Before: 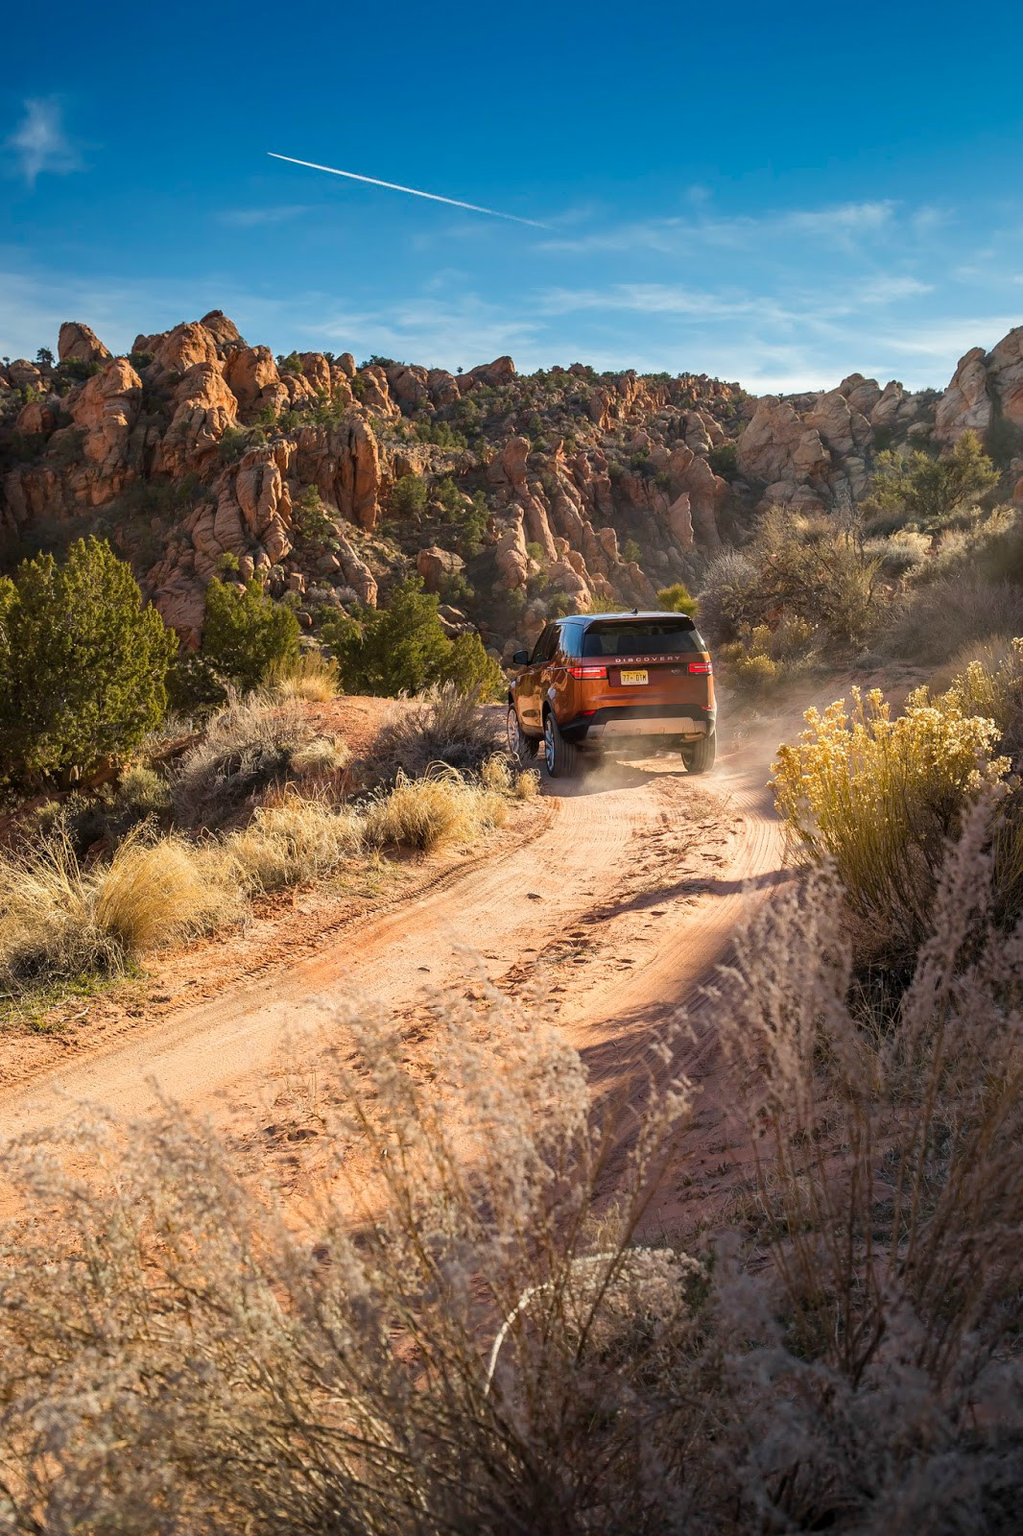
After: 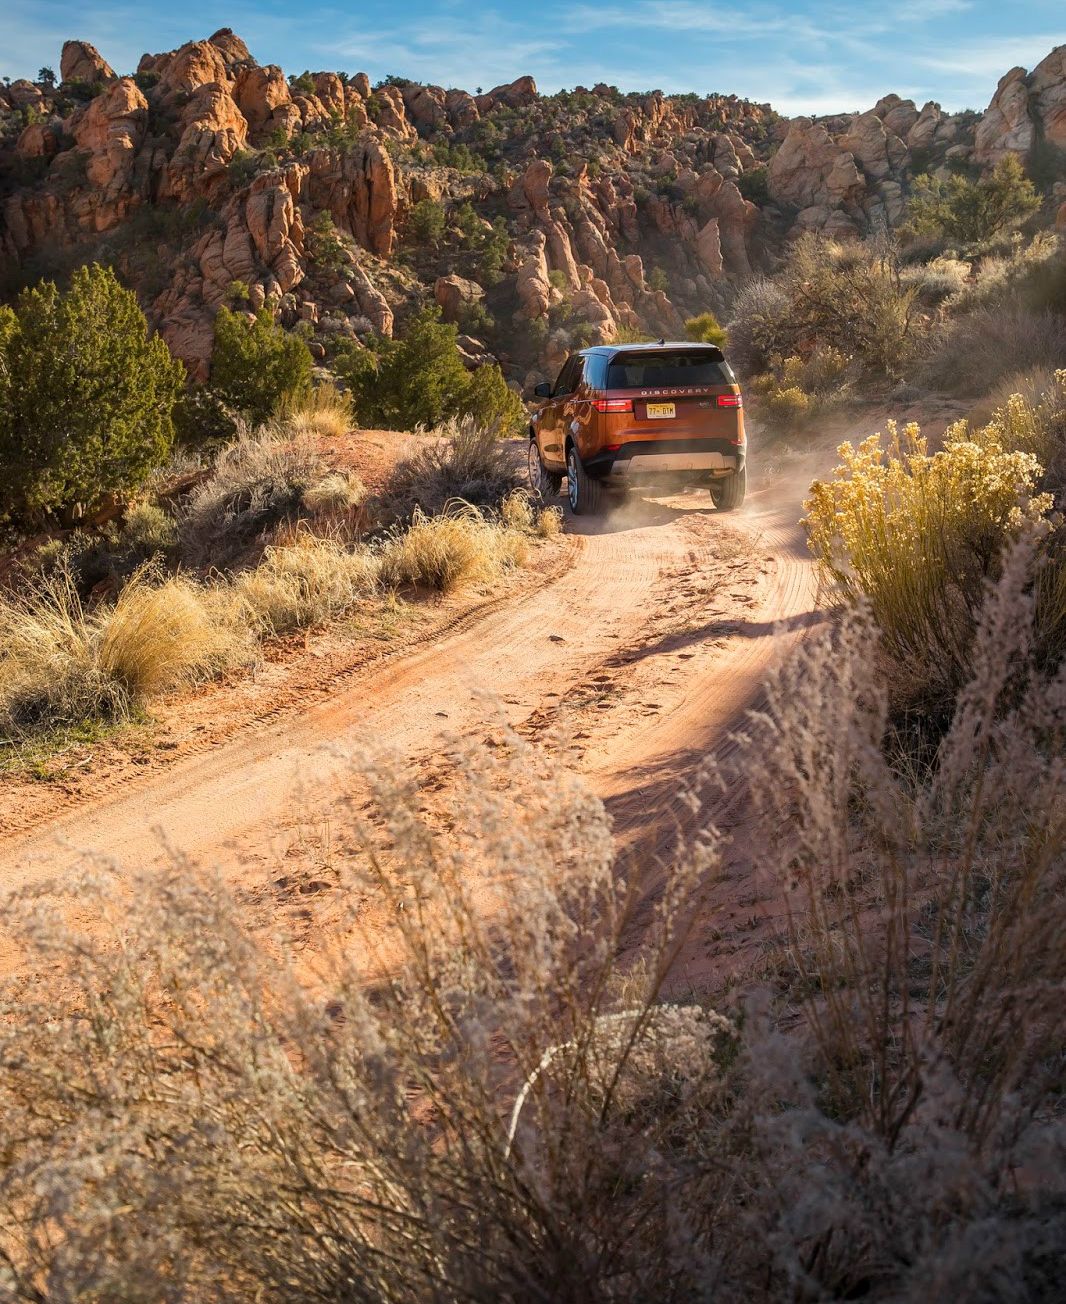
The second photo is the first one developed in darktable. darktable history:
crop and rotate: top 18.44%
